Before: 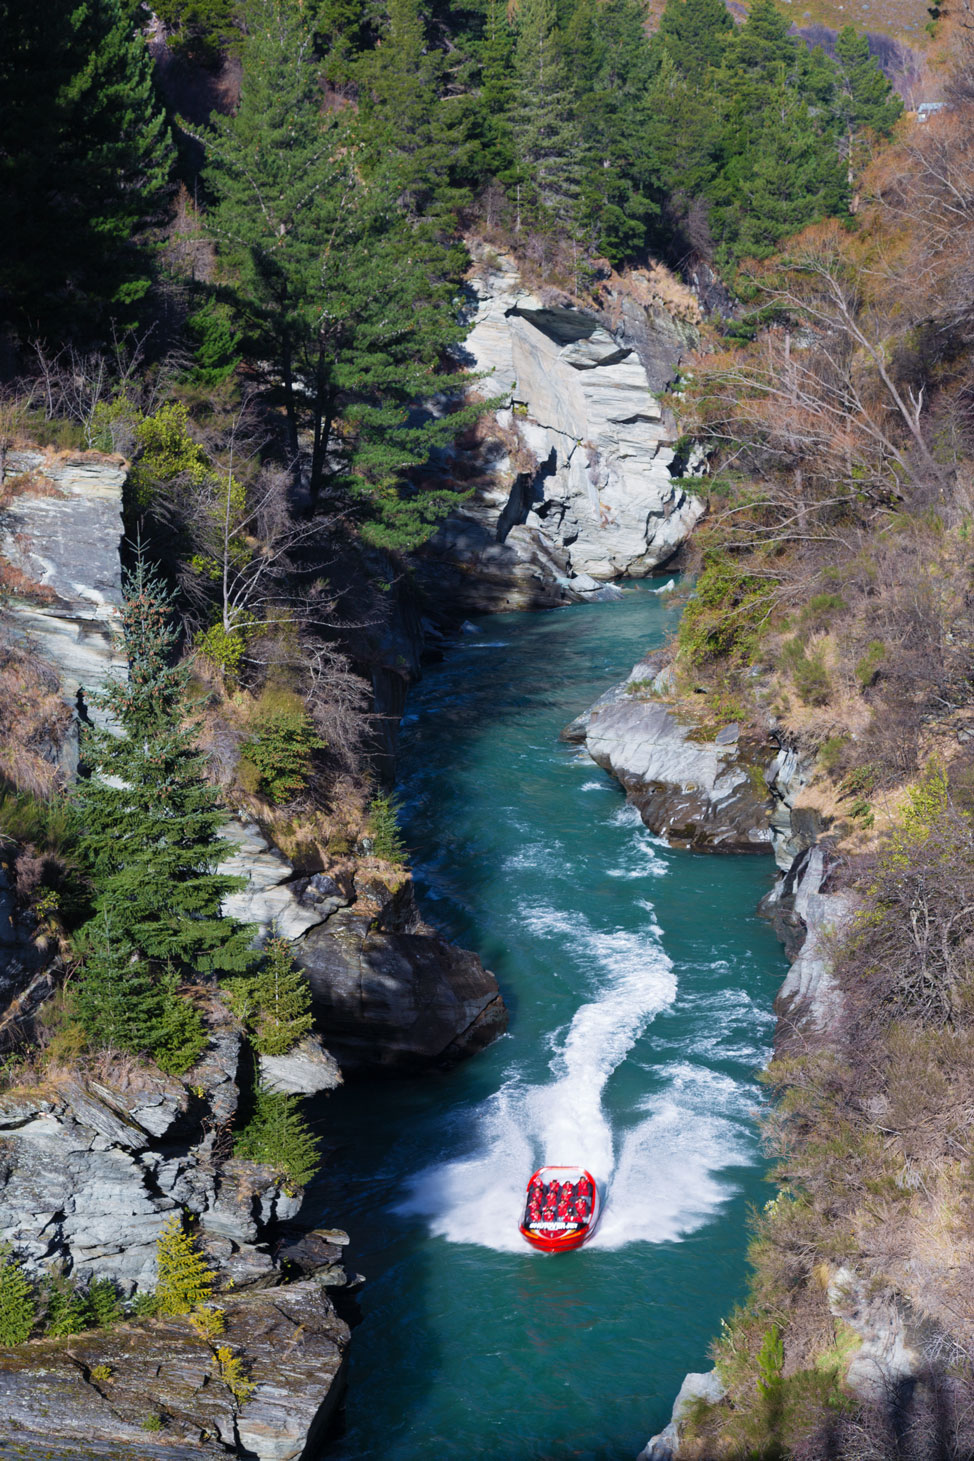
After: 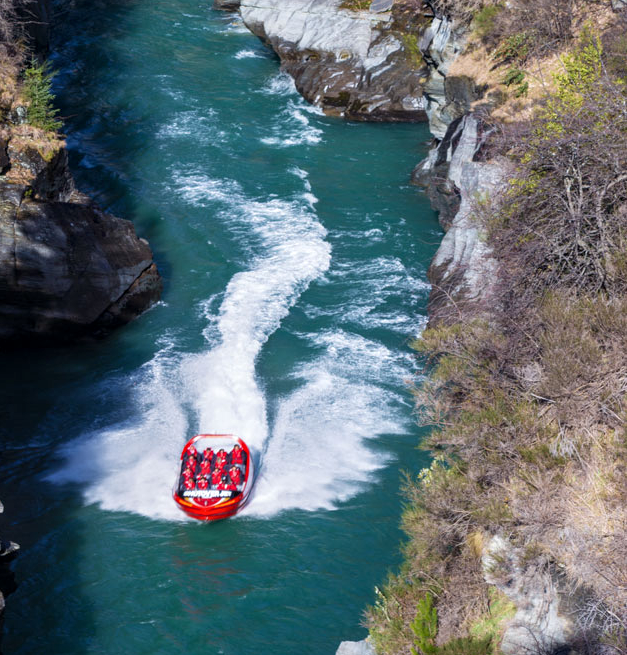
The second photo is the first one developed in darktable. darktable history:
local contrast: on, module defaults
crop and rotate: left 35.616%, top 50.12%, bottom 4.997%
